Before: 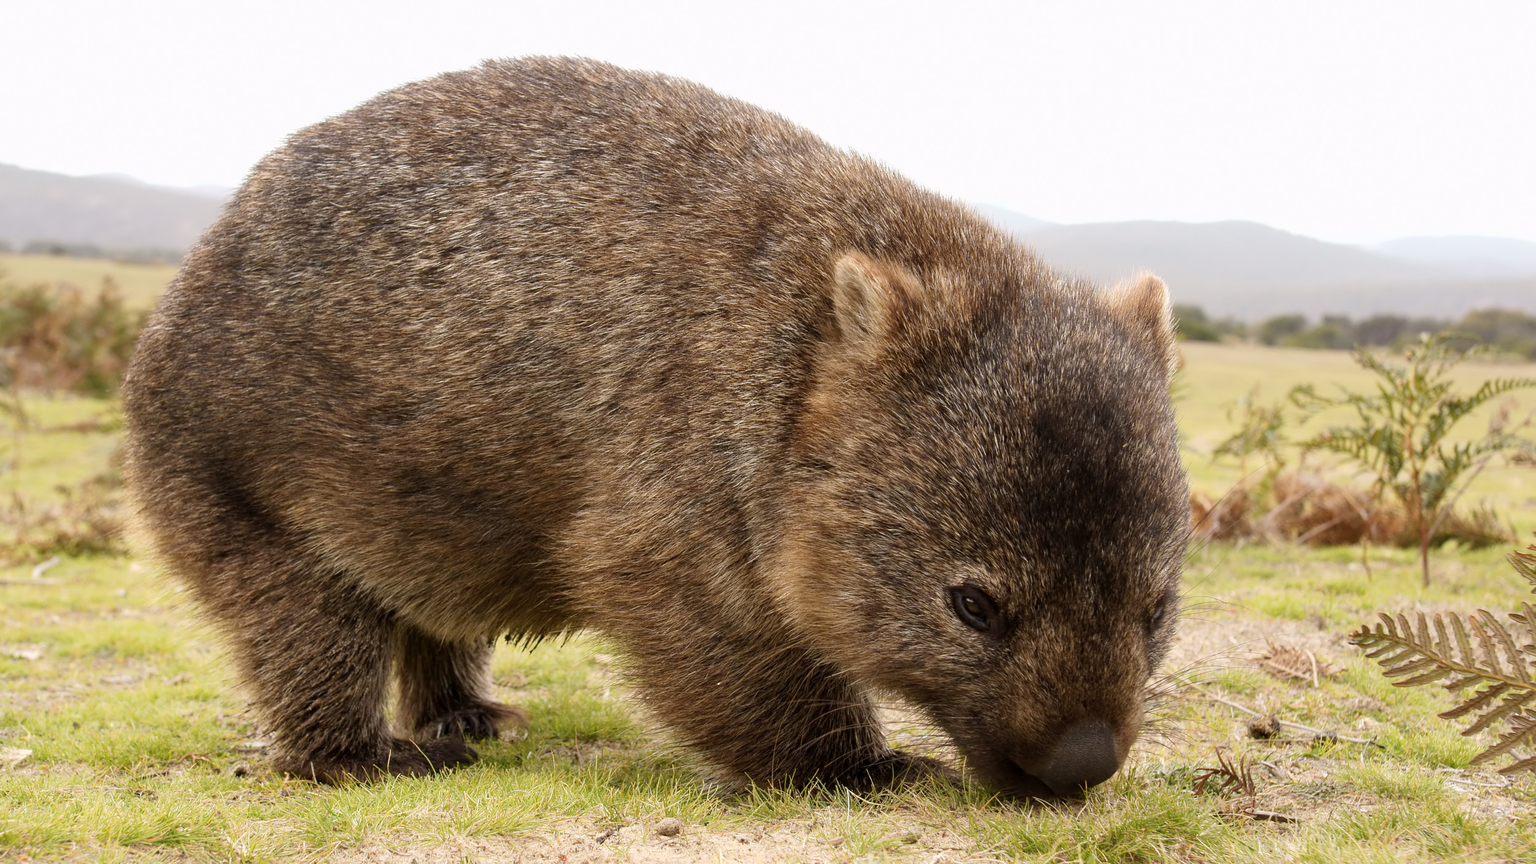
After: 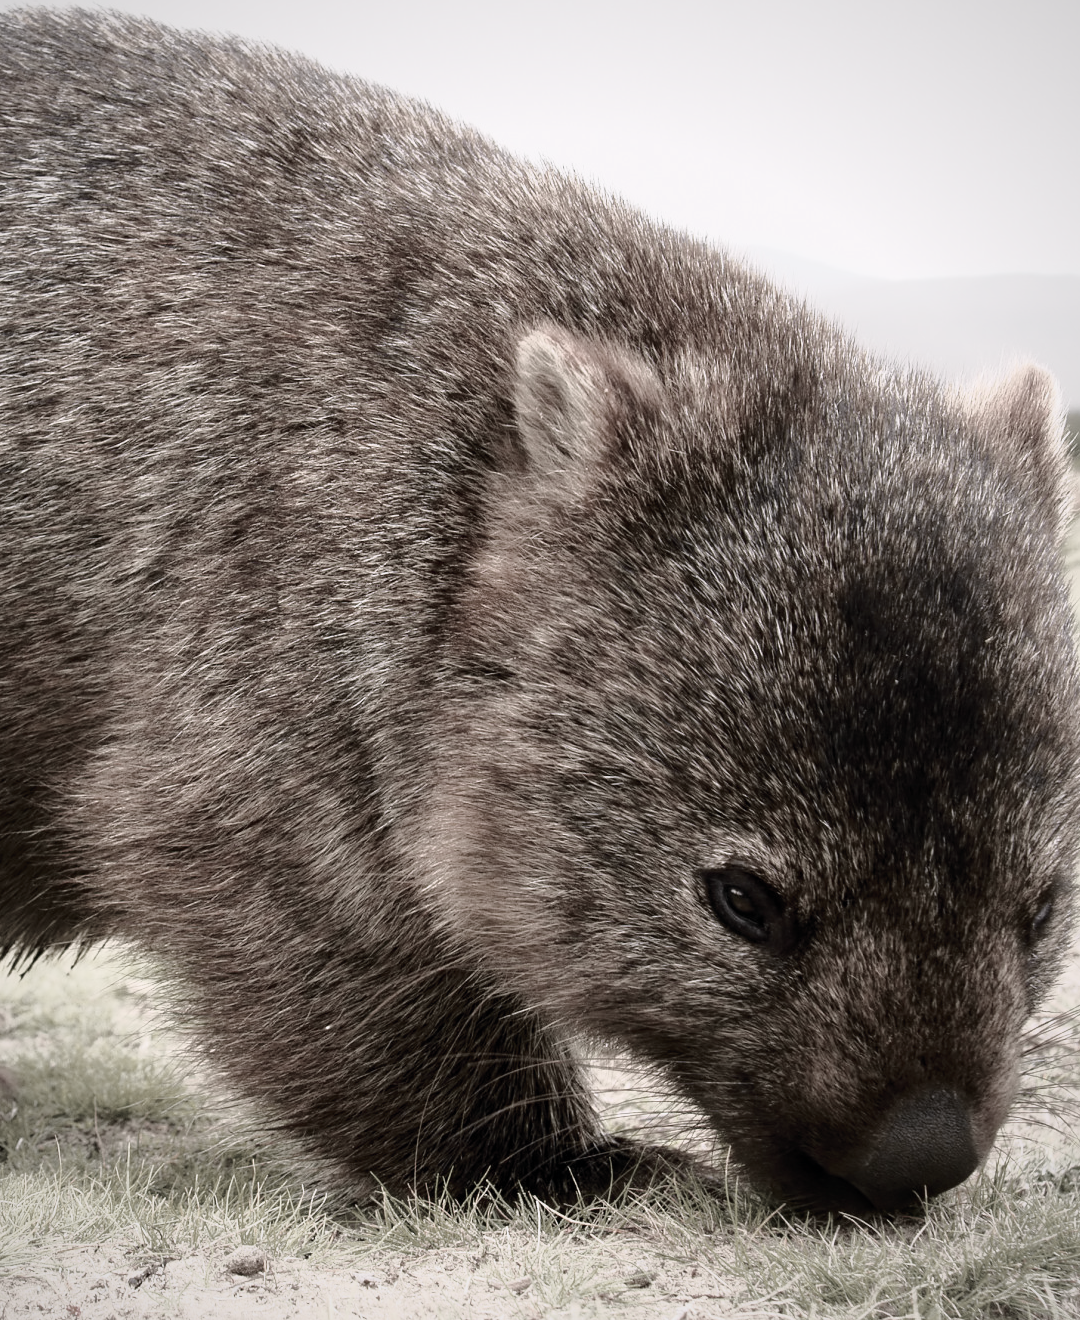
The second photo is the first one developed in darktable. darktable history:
crop: left 33.693%, top 6.059%, right 23.079%
vignetting: fall-off radius 82.4%
color balance rgb: highlights gain › chroma 1.483%, highlights gain › hue 312.08°, perceptual saturation grading › global saturation 14.404%, perceptual saturation grading › highlights -25.737%, perceptual saturation grading › shadows 24.851%, global vibrance 20%
color correction: highlights b* -0.022, saturation 0.258
tone curve: curves: ch0 [(0, 0) (0.105, 0.068) (0.195, 0.162) (0.283, 0.283) (0.384, 0.404) (0.485, 0.531) (0.638, 0.681) (0.795, 0.879) (1, 0.977)]; ch1 [(0, 0) (0.161, 0.092) (0.35, 0.33) (0.379, 0.401) (0.456, 0.469) (0.504, 0.498) (0.53, 0.532) (0.58, 0.619) (0.635, 0.671) (1, 1)]; ch2 [(0, 0) (0.371, 0.362) (0.437, 0.437) (0.483, 0.484) (0.53, 0.515) (0.56, 0.58) (0.622, 0.606) (1, 1)], color space Lab, independent channels, preserve colors none
